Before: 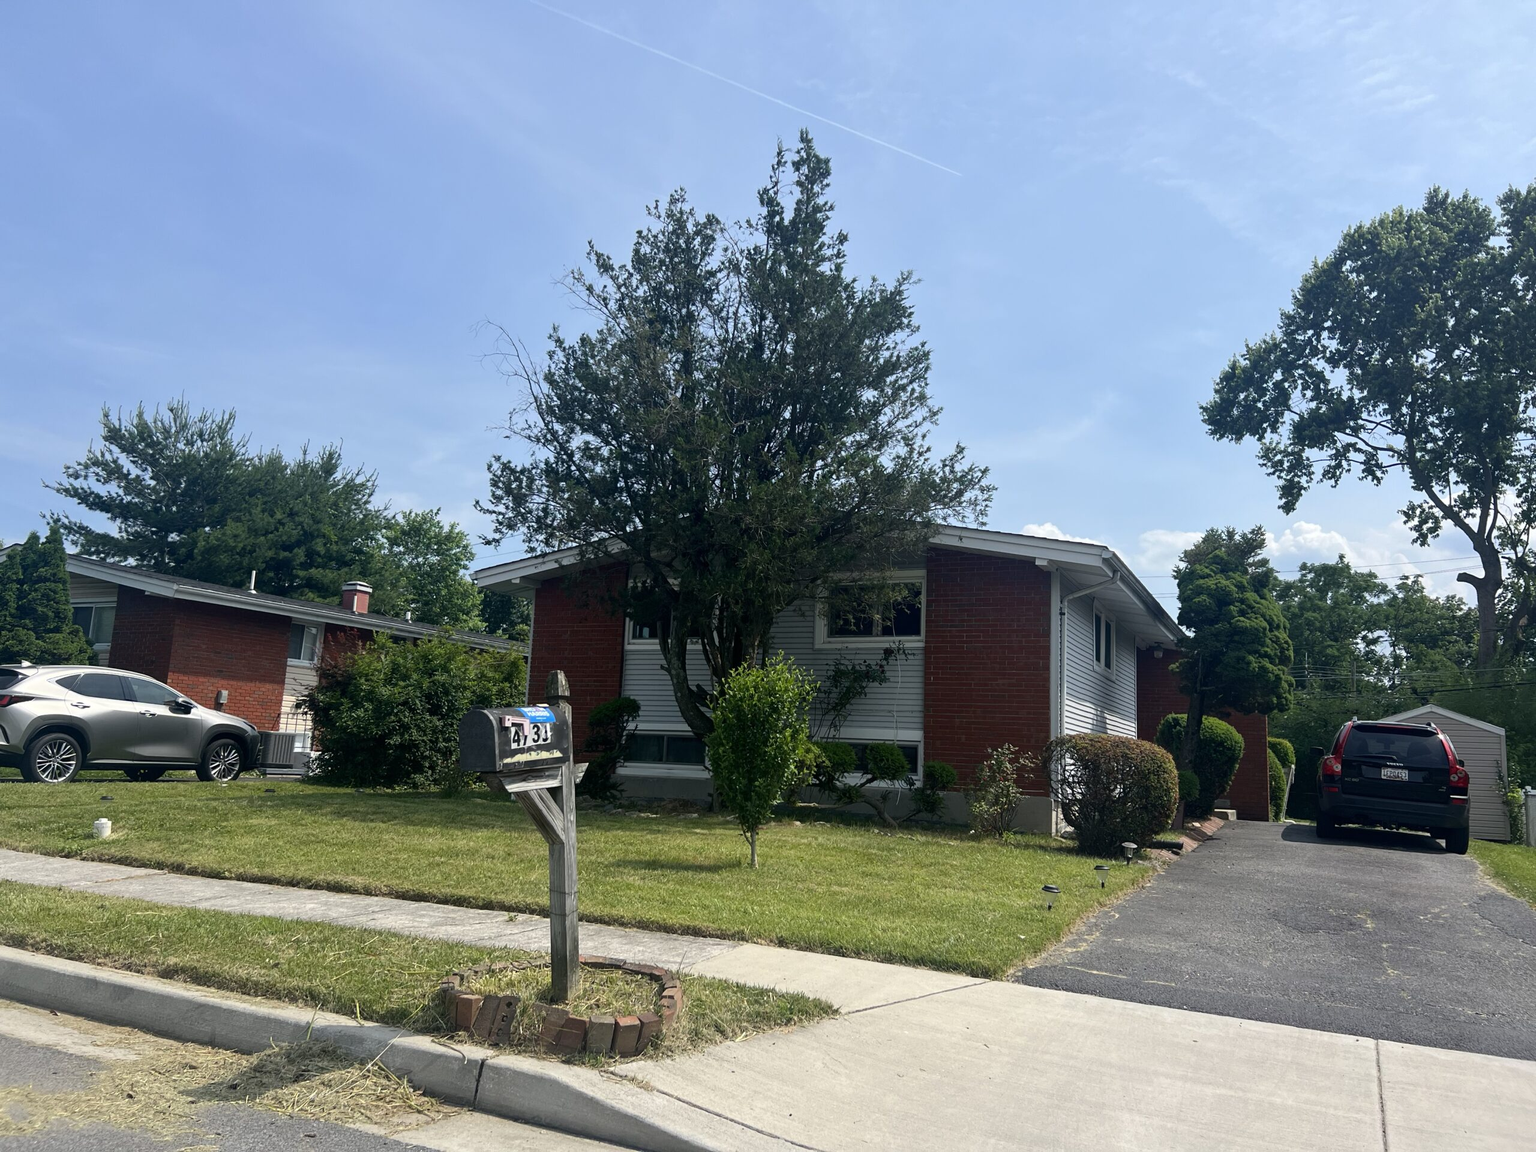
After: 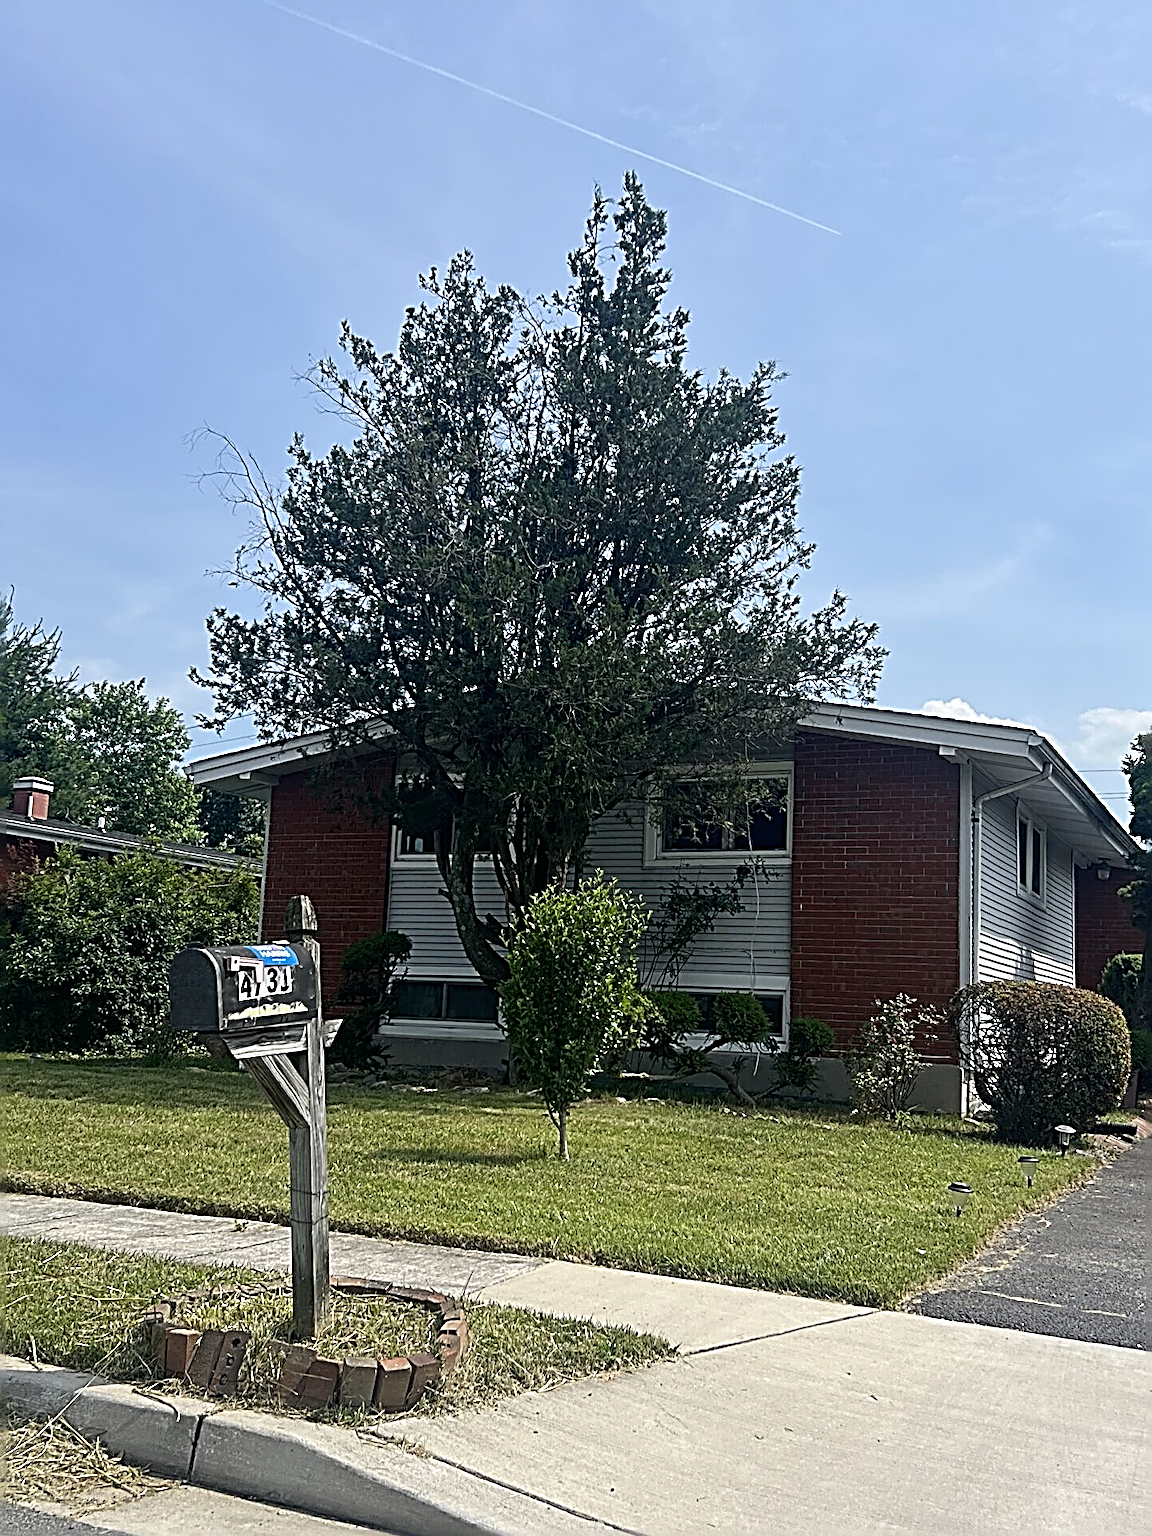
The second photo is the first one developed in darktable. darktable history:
sharpen: radius 3.158, amount 1.731
crop: left 21.674%, right 22.086%
